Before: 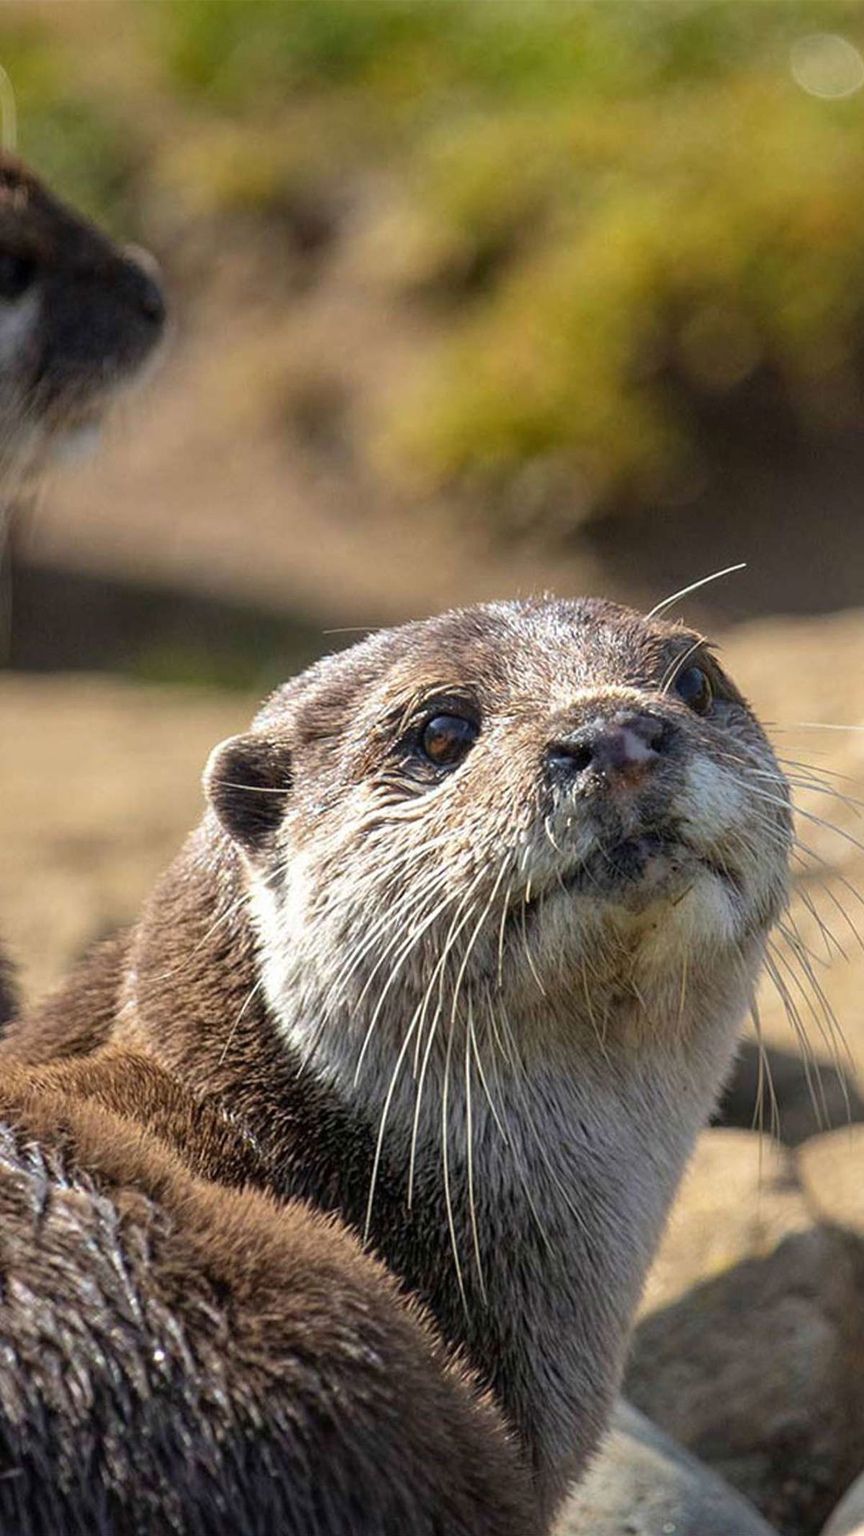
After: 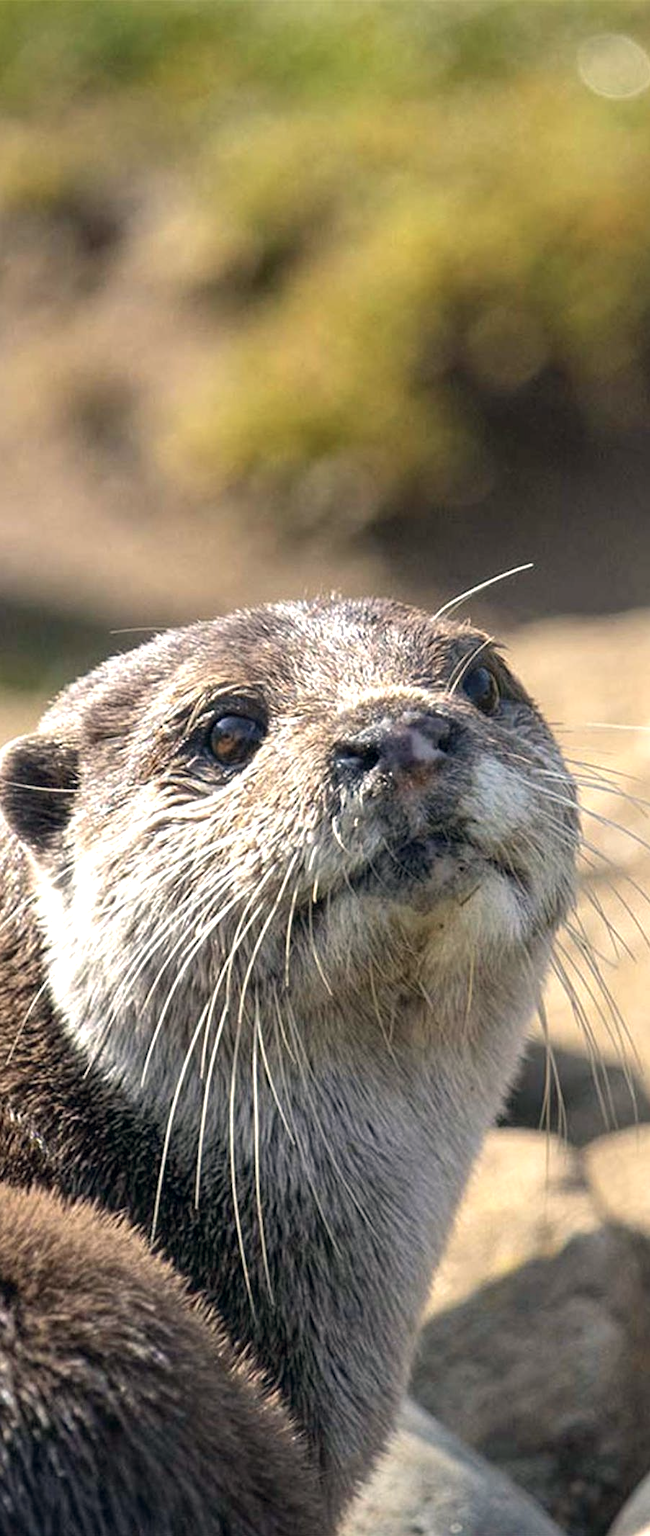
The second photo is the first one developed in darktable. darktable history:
exposure: black level correction 0.001, exposure 0.499 EV, compensate highlight preservation false
crop and rotate: left 24.729%
color correction: highlights a* 2.9, highlights b* 5.02, shadows a* -2.79, shadows b* -4.95, saturation 0.787
